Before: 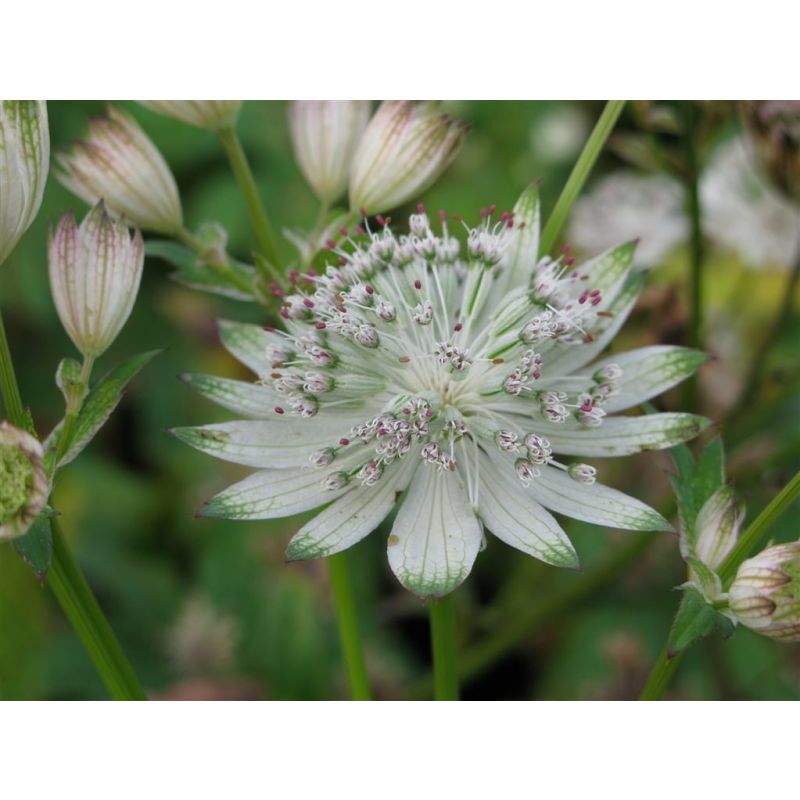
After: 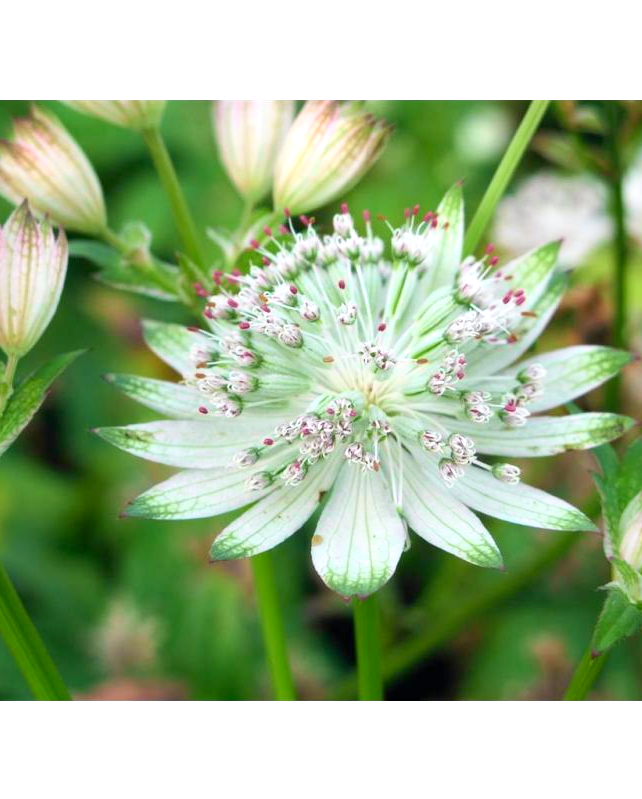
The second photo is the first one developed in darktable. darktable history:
tone curve: curves: ch0 [(0, 0) (0.051, 0.047) (0.102, 0.099) (0.232, 0.249) (0.462, 0.501) (0.698, 0.761) (0.908, 0.946) (1, 1)]; ch1 [(0, 0) (0.339, 0.298) (0.402, 0.363) (0.453, 0.413) (0.485, 0.469) (0.494, 0.493) (0.504, 0.501) (0.525, 0.533) (0.563, 0.591) (0.597, 0.631) (1, 1)]; ch2 [(0, 0) (0.48, 0.48) (0.504, 0.5) (0.539, 0.554) (0.59, 0.628) (0.642, 0.682) (0.824, 0.815) (1, 1)], color space Lab, independent channels, preserve colors none
exposure: exposure 0.72 EV, compensate exposure bias true, compensate highlight preservation false
crop and rotate: left 9.529%, right 10.157%
